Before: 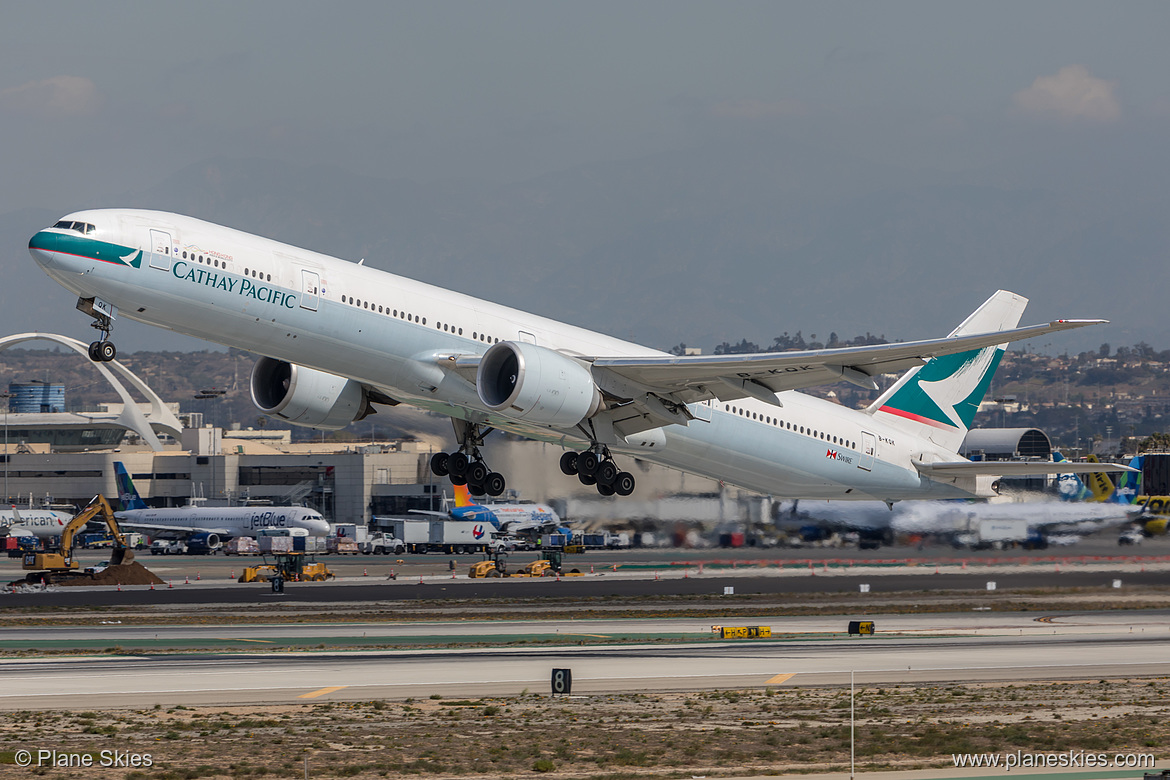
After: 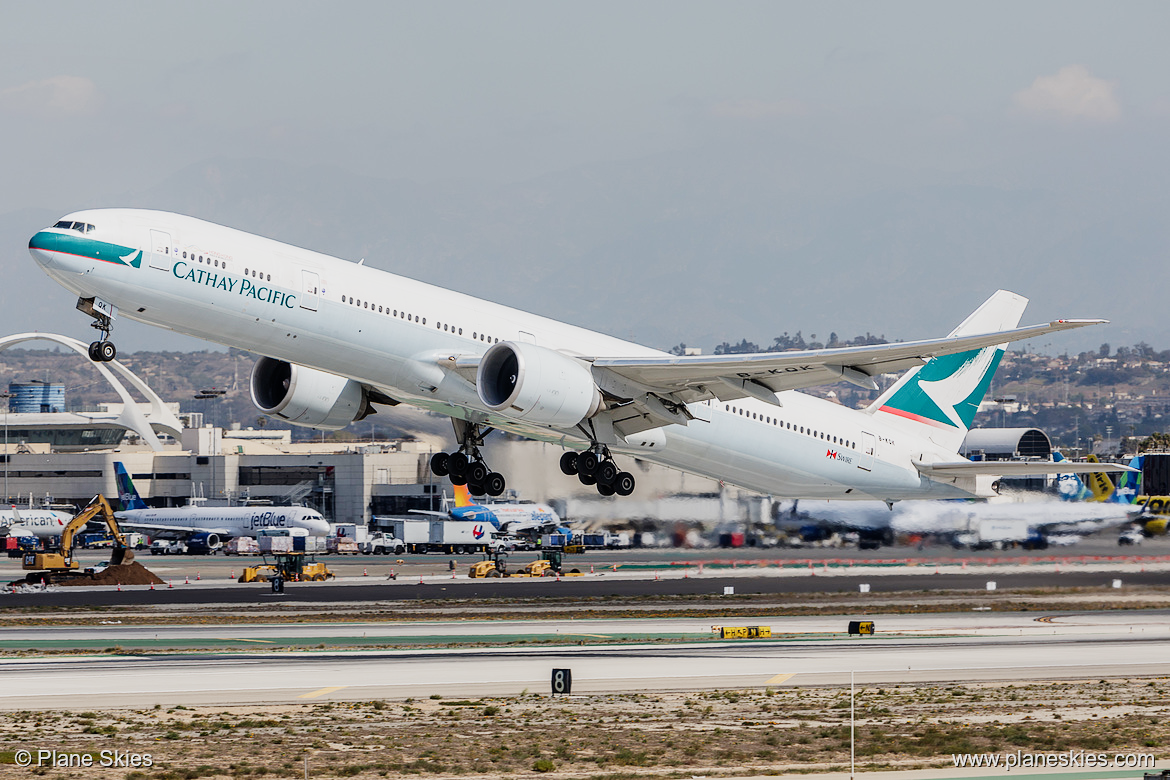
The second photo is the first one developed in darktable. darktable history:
sigmoid: skew -0.2, preserve hue 0%, red attenuation 0.1, red rotation 0.035, green attenuation 0.1, green rotation -0.017, blue attenuation 0.15, blue rotation -0.052, base primaries Rec2020
exposure: black level correction 0, exposure 0.877 EV, compensate exposure bias true, compensate highlight preservation false
